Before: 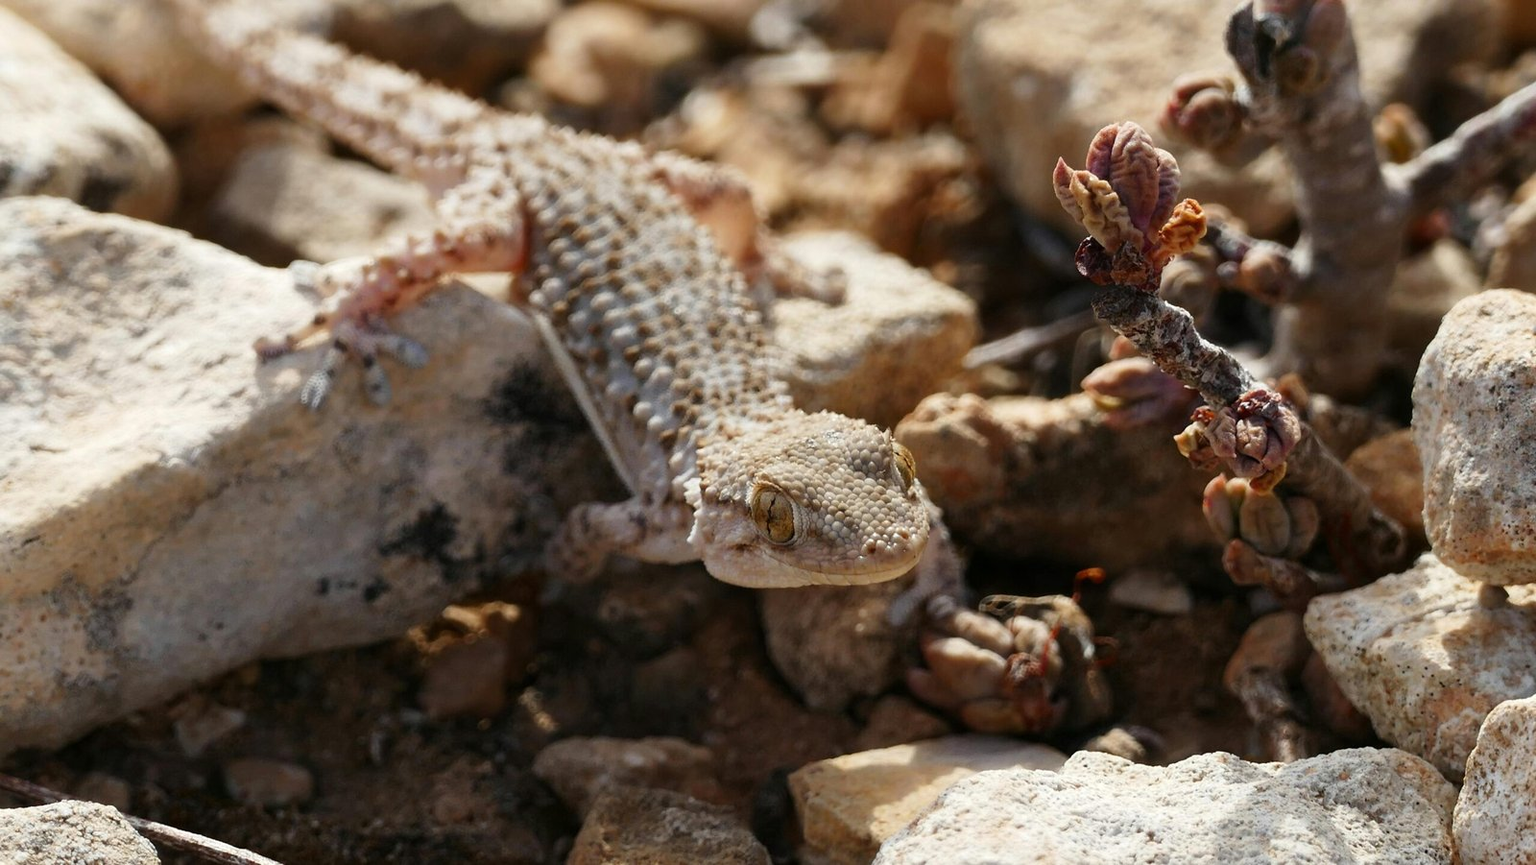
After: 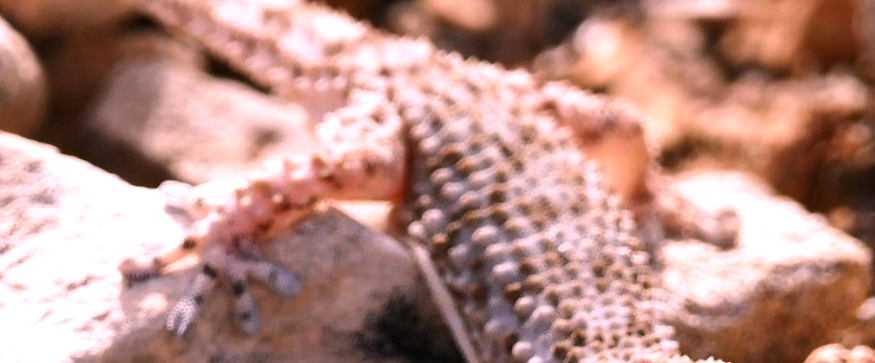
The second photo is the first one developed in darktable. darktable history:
crop: left 10.121%, top 10.631%, right 36.218%, bottom 51.526%
white balance: red 1.188, blue 1.11
exposure: exposure 0.02 EV, compensate highlight preservation false
tone equalizer: -8 EV -0.417 EV, -7 EV -0.389 EV, -6 EV -0.333 EV, -5 EV -0.222 EV, -3 EV 0.222 EV, -2 EV 0.333 EV, -1 EV 0.389 EV, +0 EV 0.417 EV, edges refinement/feathering 500, mask exposure compensation -1.57 EV, preserve details no
rotate and perspective: rotation 2.17°, automatic cropping off
